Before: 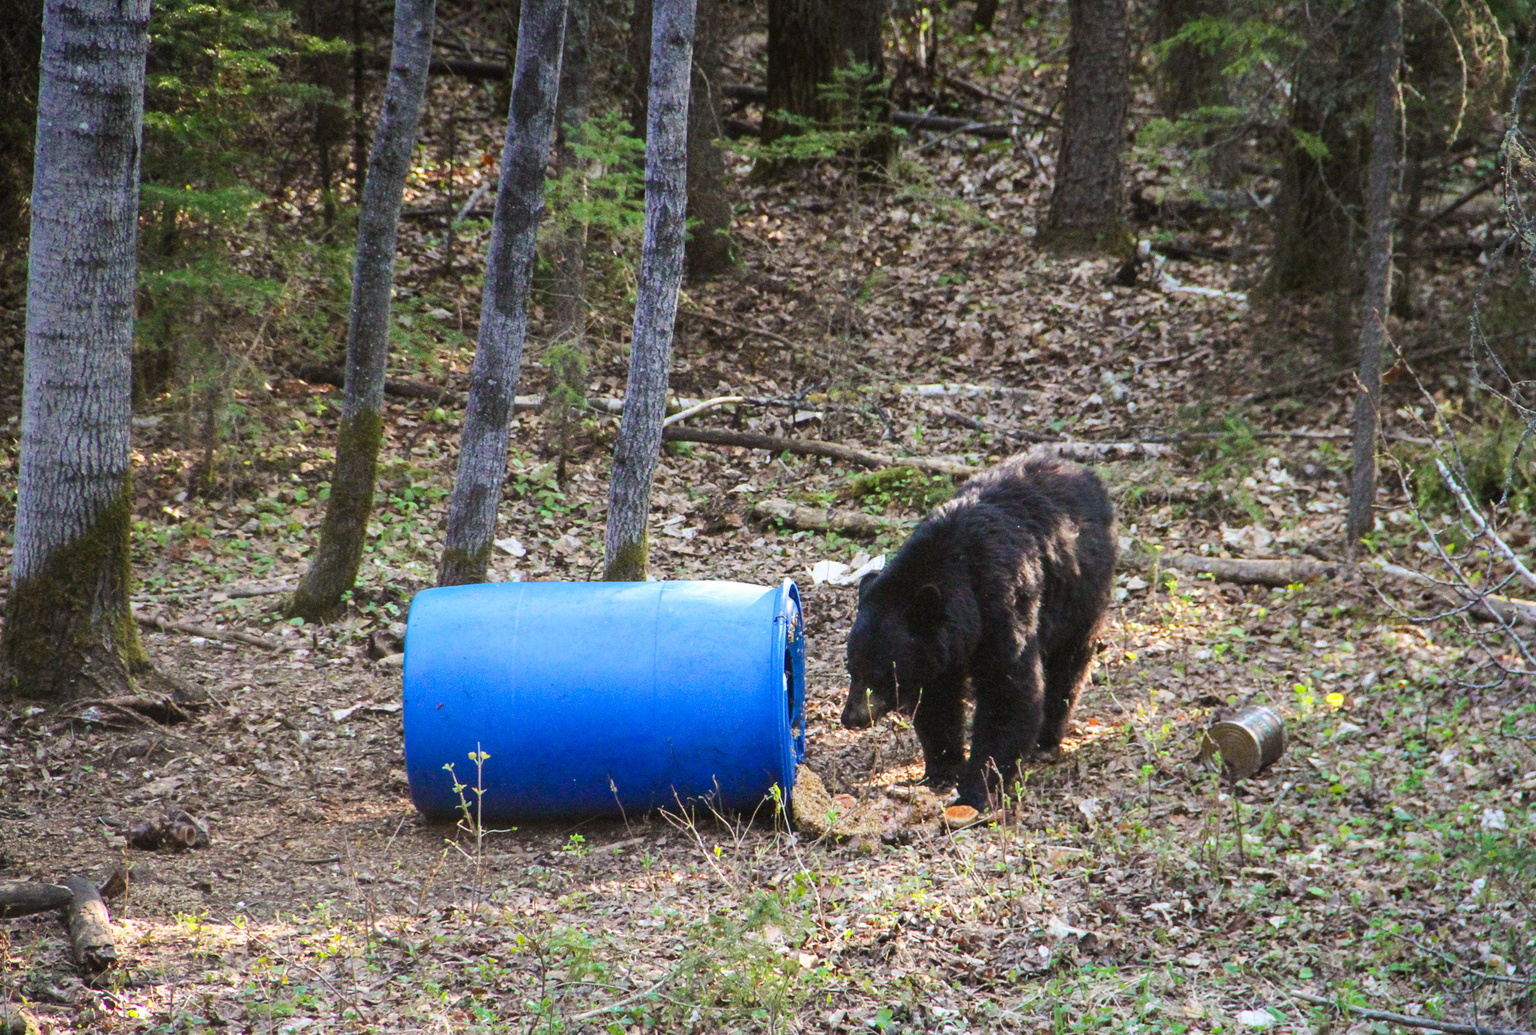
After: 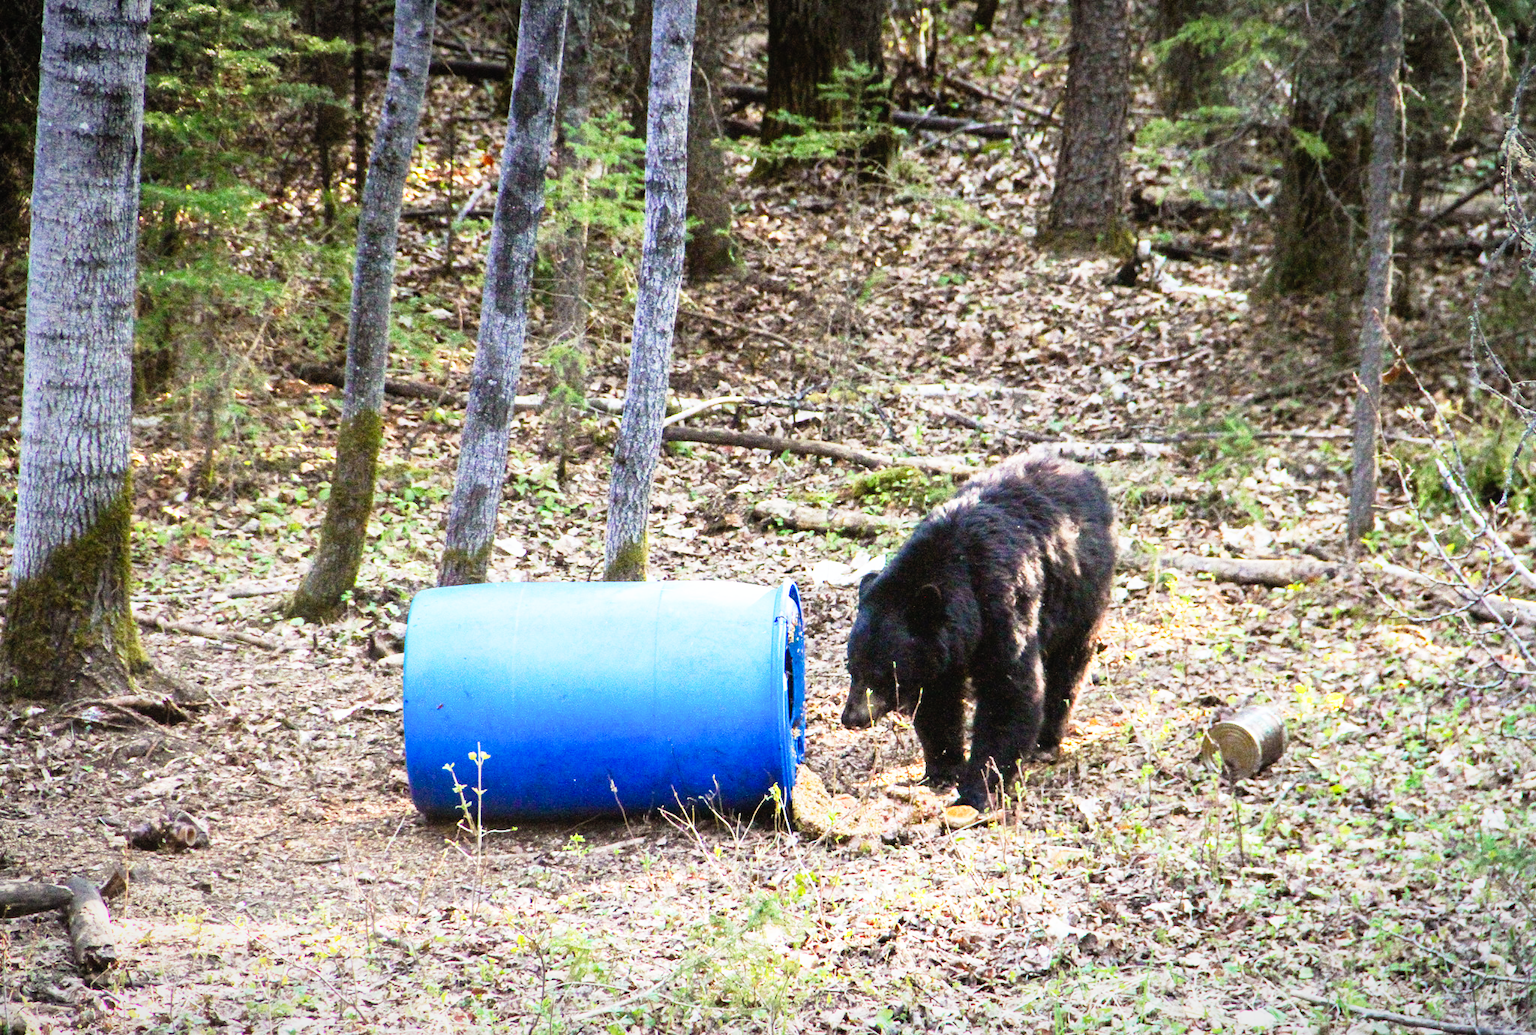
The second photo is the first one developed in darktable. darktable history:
vignetting: fall-off start 98.51%, fall-off radius 100%, width/height ratio 1.427
base curve: curves: ch0 [(0, 0) (0.012, 0.01) (0.073, 0.168) (0.31, 0.711) (0.645, 0.957) (1, 1)], preserve colors none
